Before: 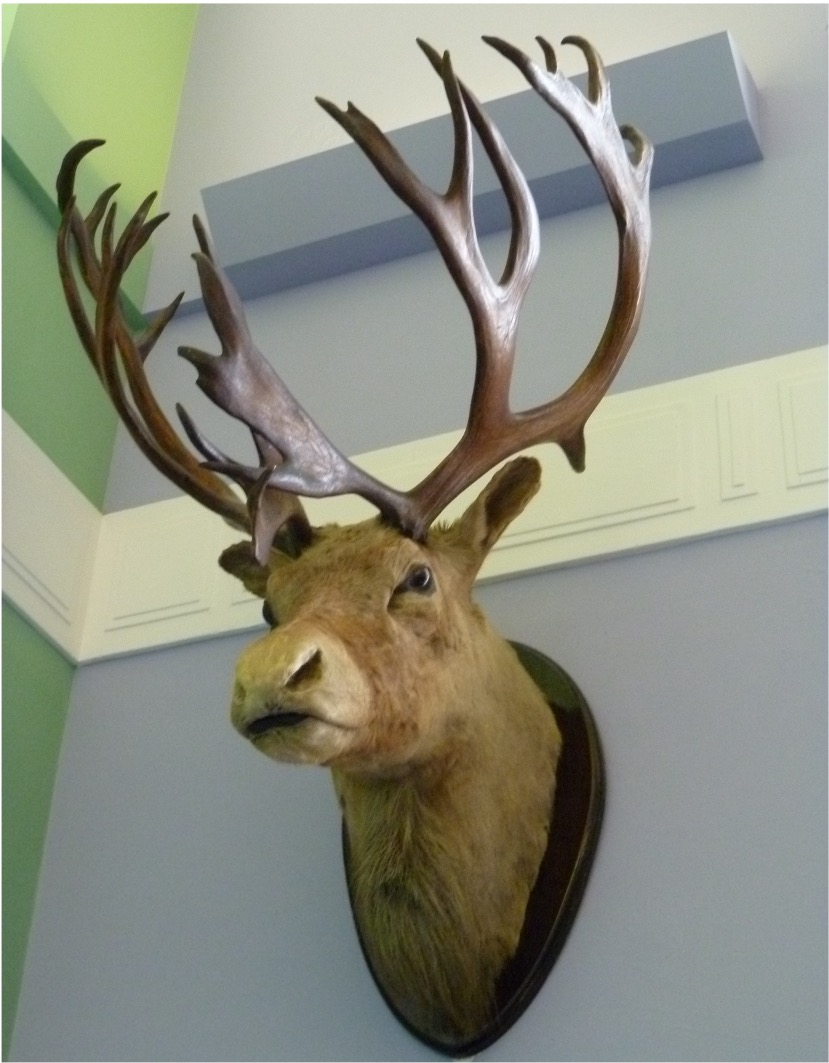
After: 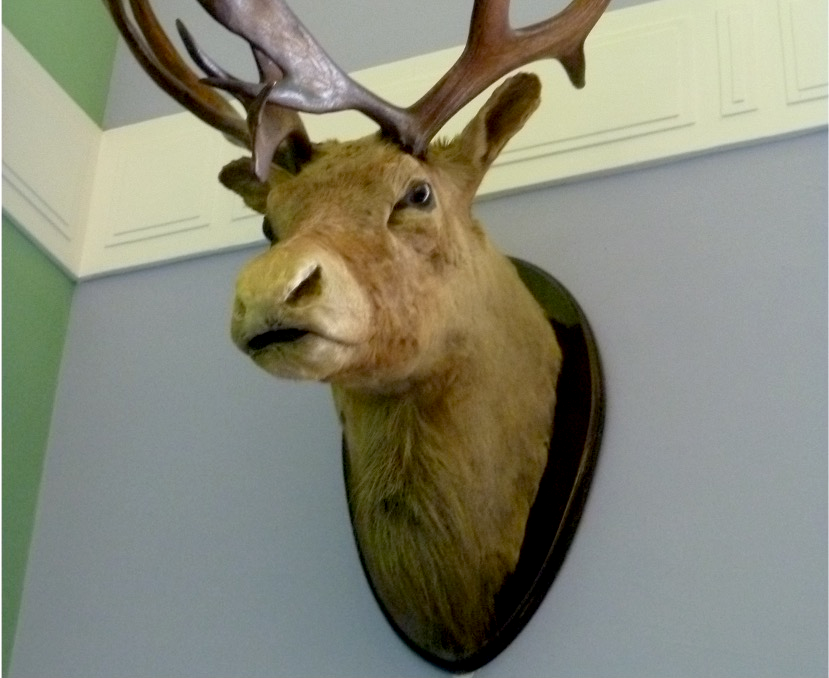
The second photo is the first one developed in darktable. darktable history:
exposure: black level correction 0.009, exposure 0.116 EV, compensate highlight preservation false
crop and rotate: top 36.132%
